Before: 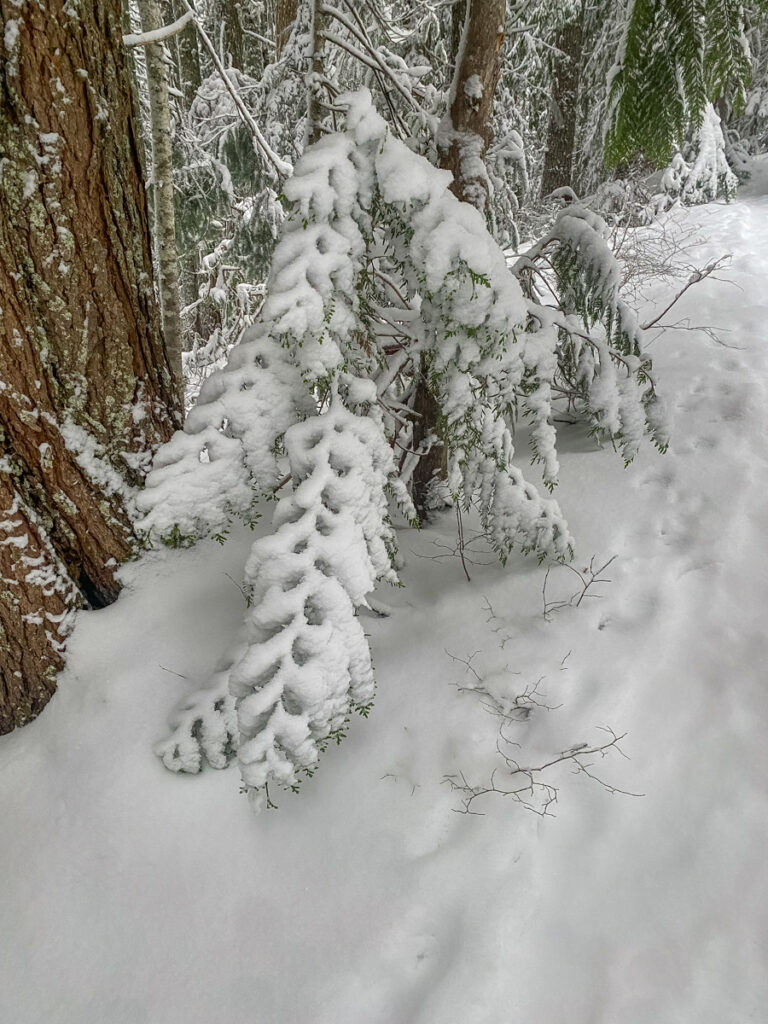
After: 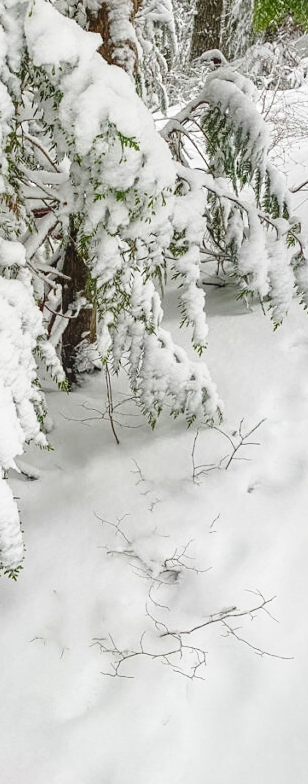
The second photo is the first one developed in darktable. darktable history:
crop: left 45.721%, top 13.393%, right 14.118%, bottom 10.01%
base curve: curves: ch0 [(0, 0) (0.028, 0.03) (0.121, 0.232) (0.46, 0.748) (0.859, 0.968) (1, 1)], preserve colors none
